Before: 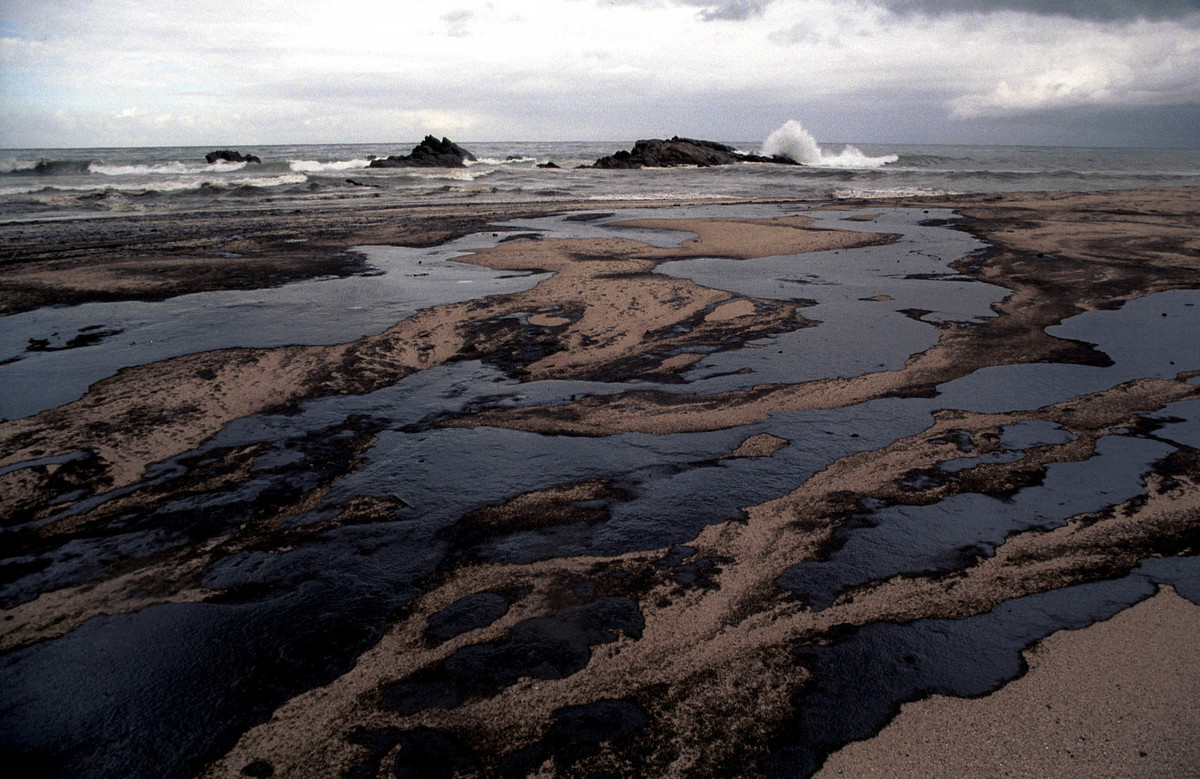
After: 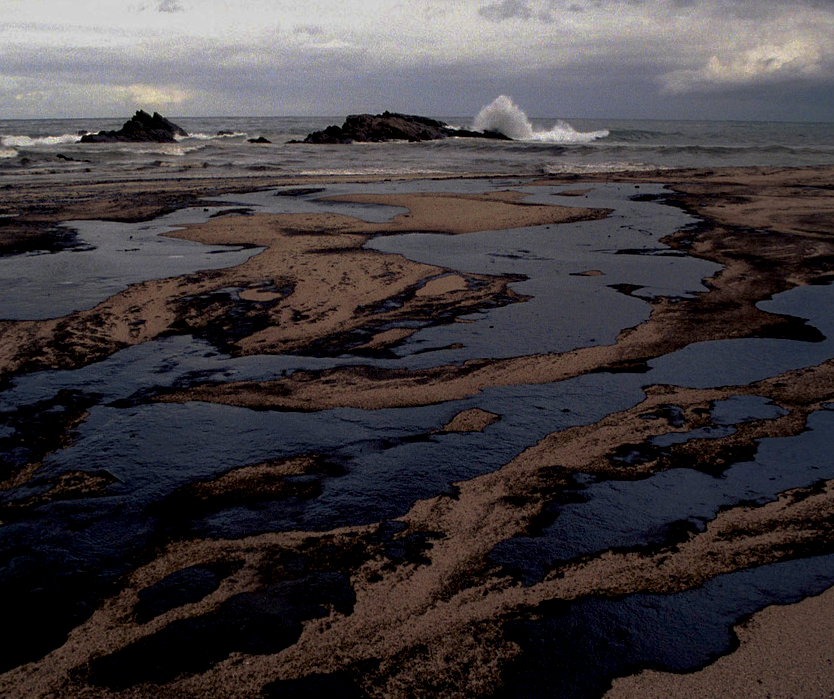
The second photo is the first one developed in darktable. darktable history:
crop and rotate: left 24.085%, top 3.237%, right 6.336%, bottom 6.916%
exposure: black level correction 0.006, exposure -0.223 EV, compensate exposure bias true, compensate highlight preservation false
velvia: strength 32.14%, mid-tones bias 0.205
contrast equalizer: y [[0.6 ×6], [0.55 ×6], [0 ×6], [0 ×6], [0 ×6]], mix 0.311
base curve: curves: ch0 [(0, 0) (0.826, 0.587) (1, 1)], exposure shift 0.583, preserve colors none
